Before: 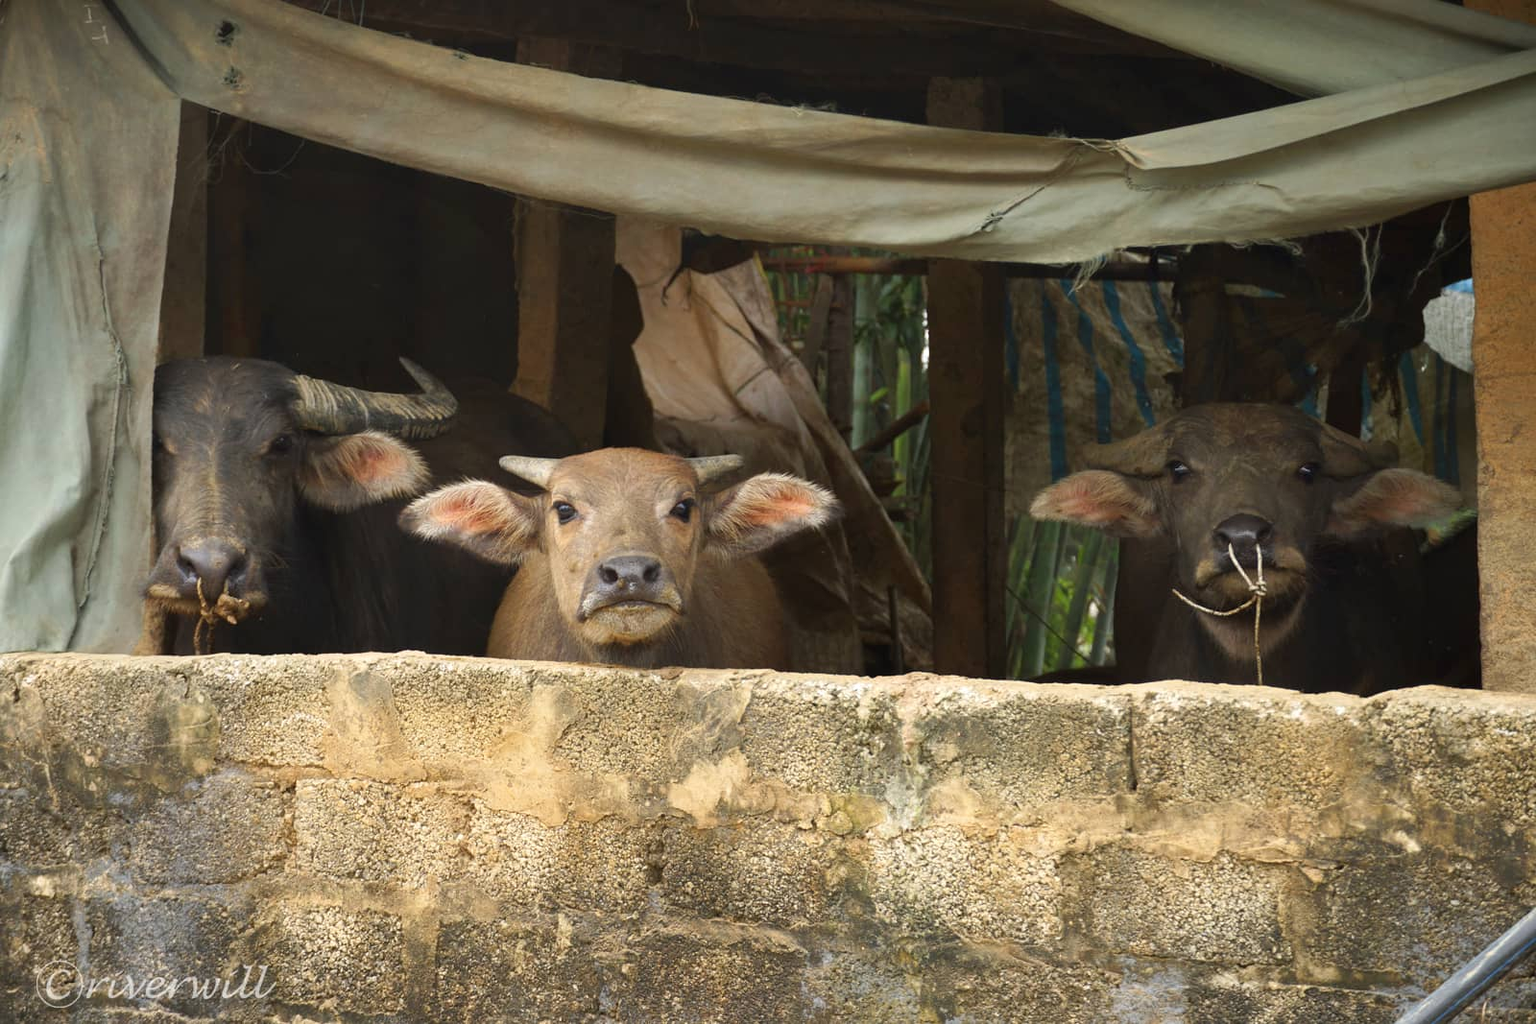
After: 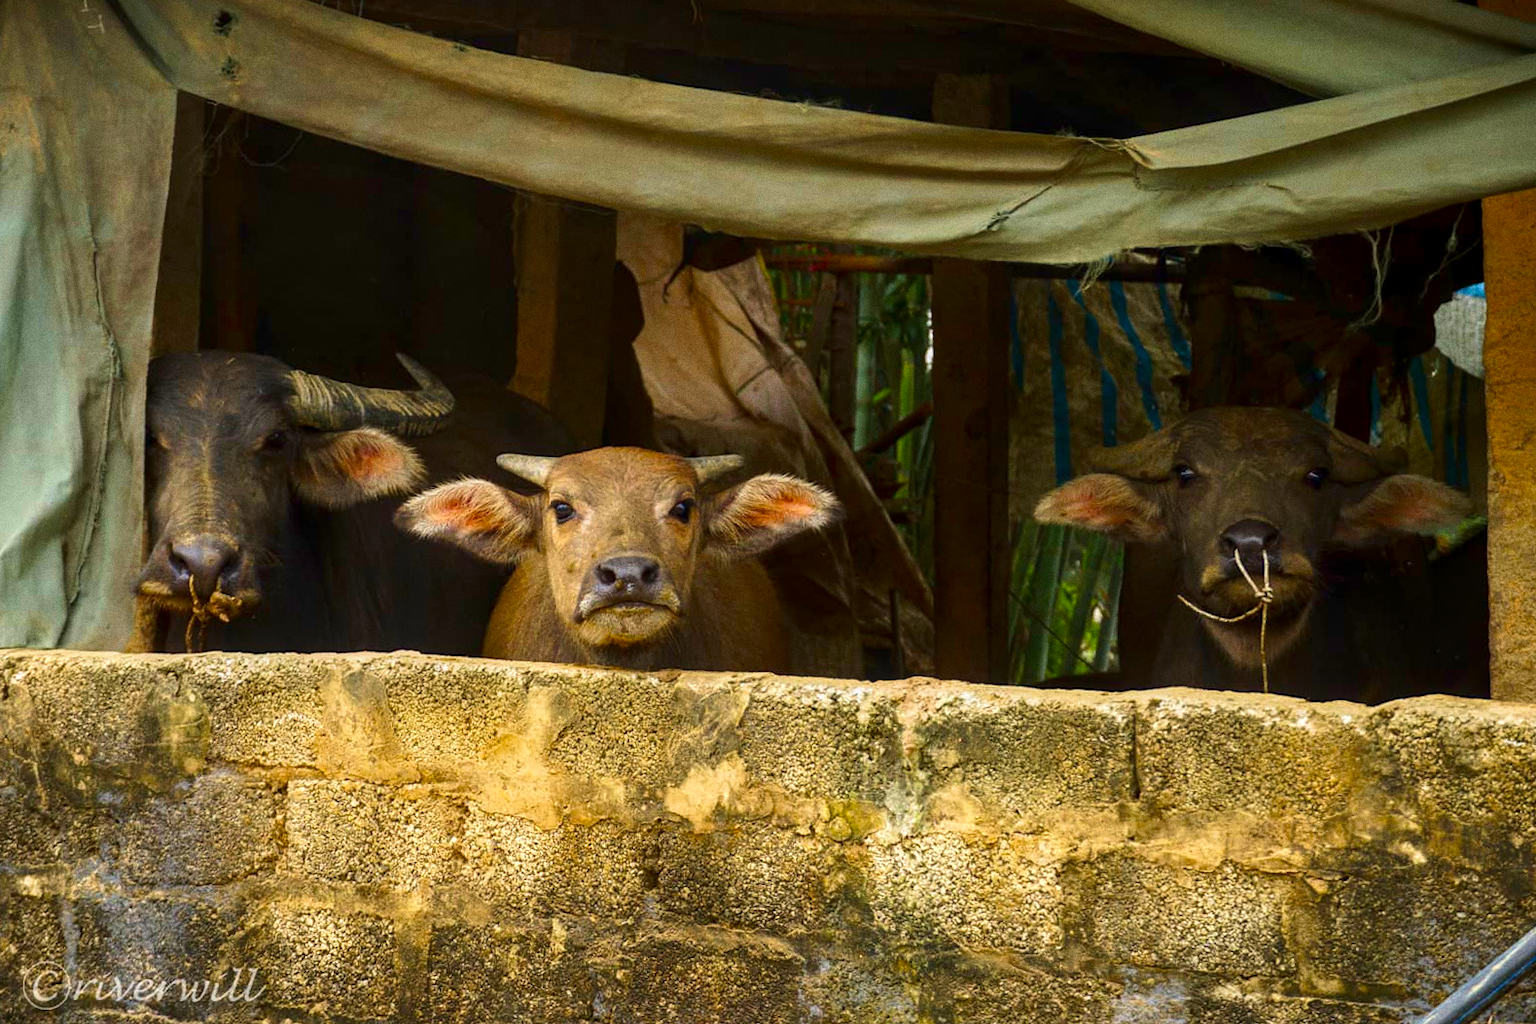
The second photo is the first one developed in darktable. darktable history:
contrast brightness saturation: contrast 0.07, brightness -0.13, saturation 0.06
color balance rgb: linear chroma grading › global chroma 15%, perceptual saturation grading › global saturation 30%
grain: on, module defaults
crop and rotate: angle -0.5°
local contrast: on, module defaults
velvia: on, module defaults
